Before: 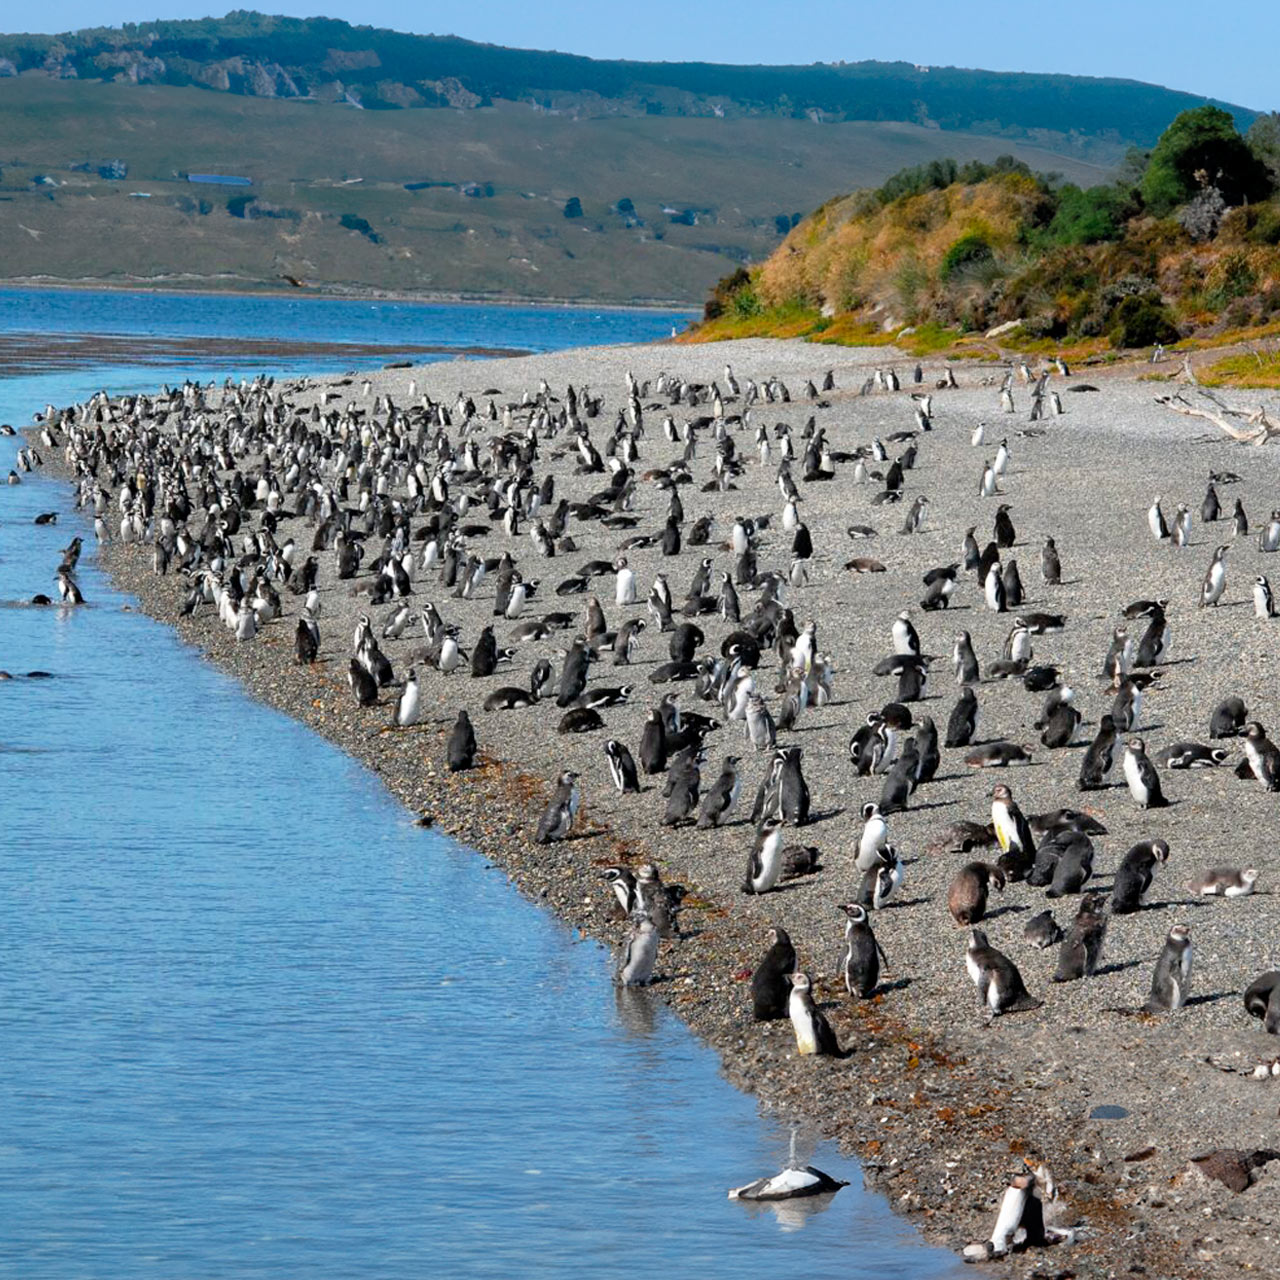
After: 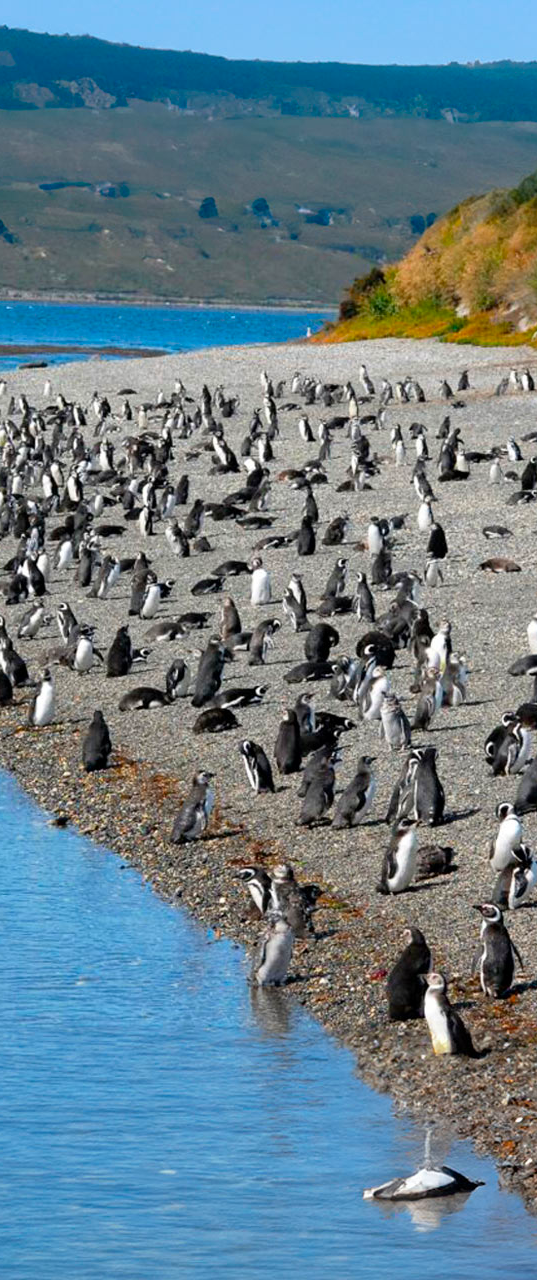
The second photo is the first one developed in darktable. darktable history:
crop: left 28.561%, right 29.426%
contrast brightness saturation: saturation 0.176
